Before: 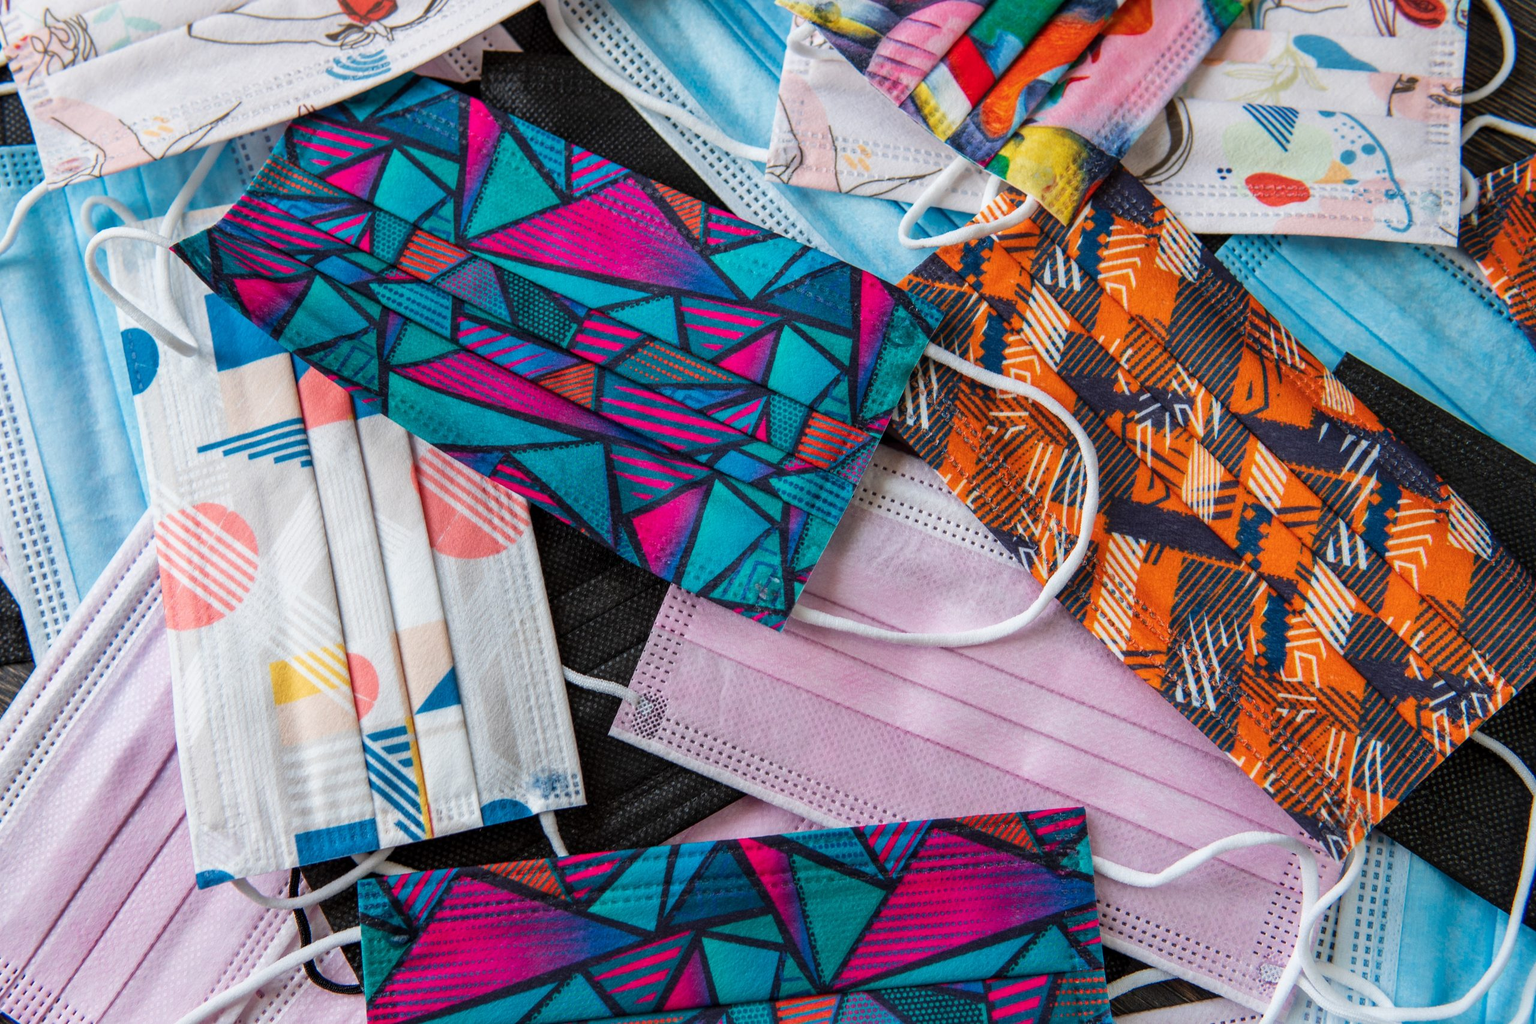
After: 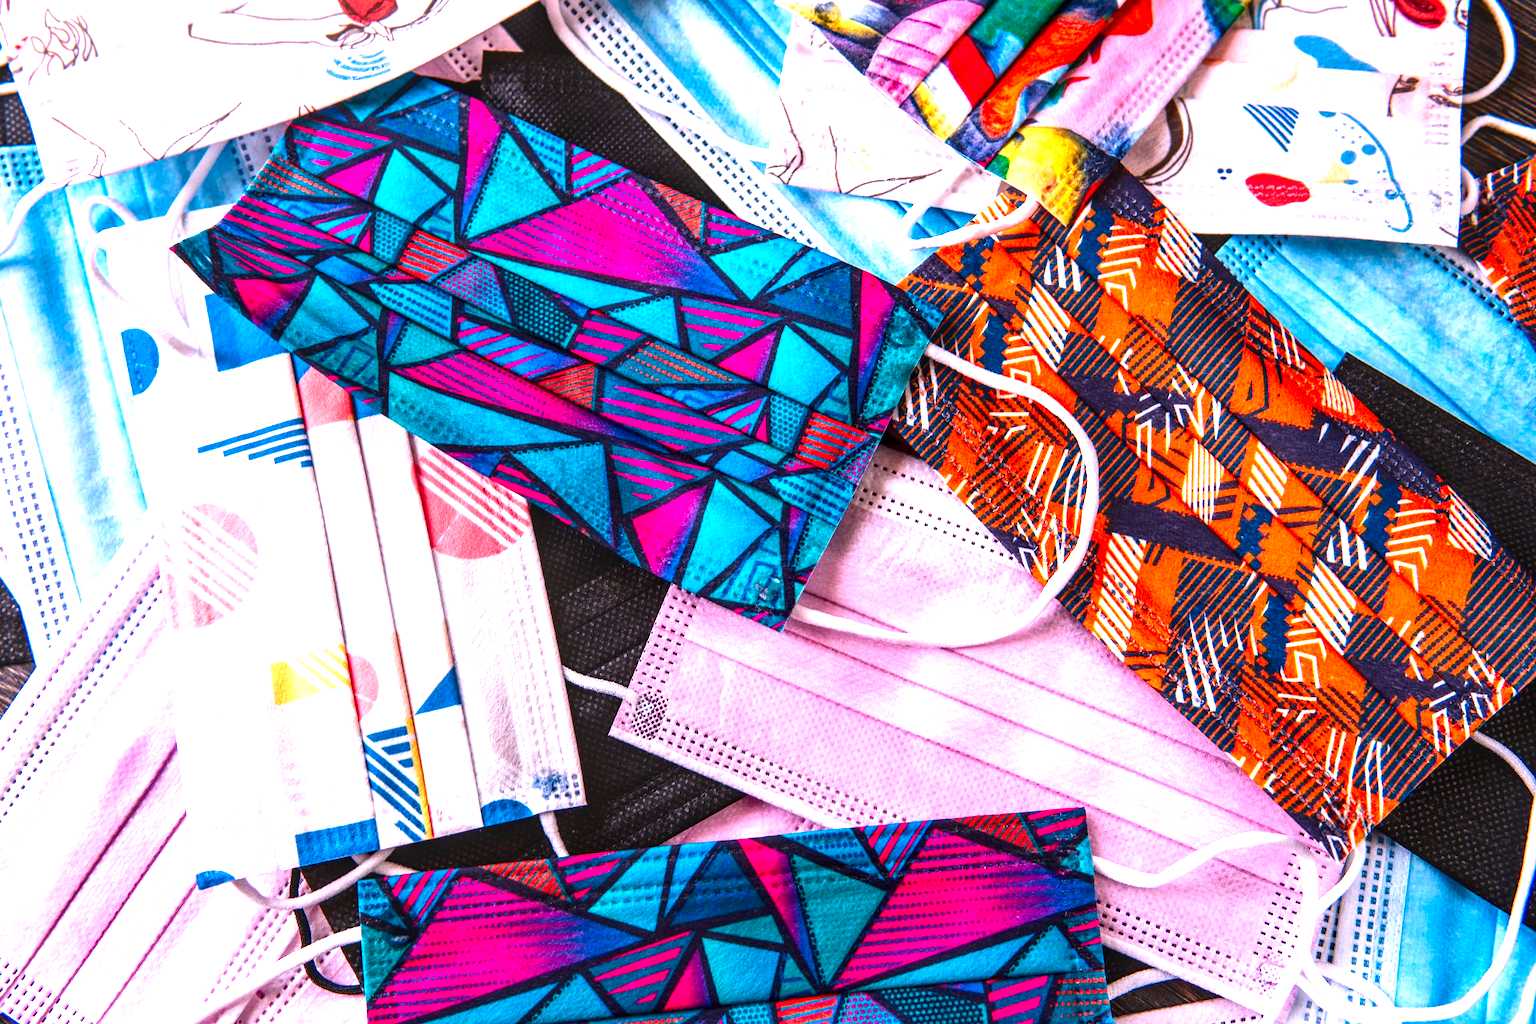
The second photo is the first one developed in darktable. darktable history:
exposure: black level correction 0, exposure 1.1 EV, compensate exposure bias true, compensate highlight preservation false
rotate and perspective: crop left 0, crop top 0
local contrast: detail 130%
white balance: red 1.188, blue 1.11
contrast brightness saturation: contrast 0.1, brightness -0.26, saturation 0.14
